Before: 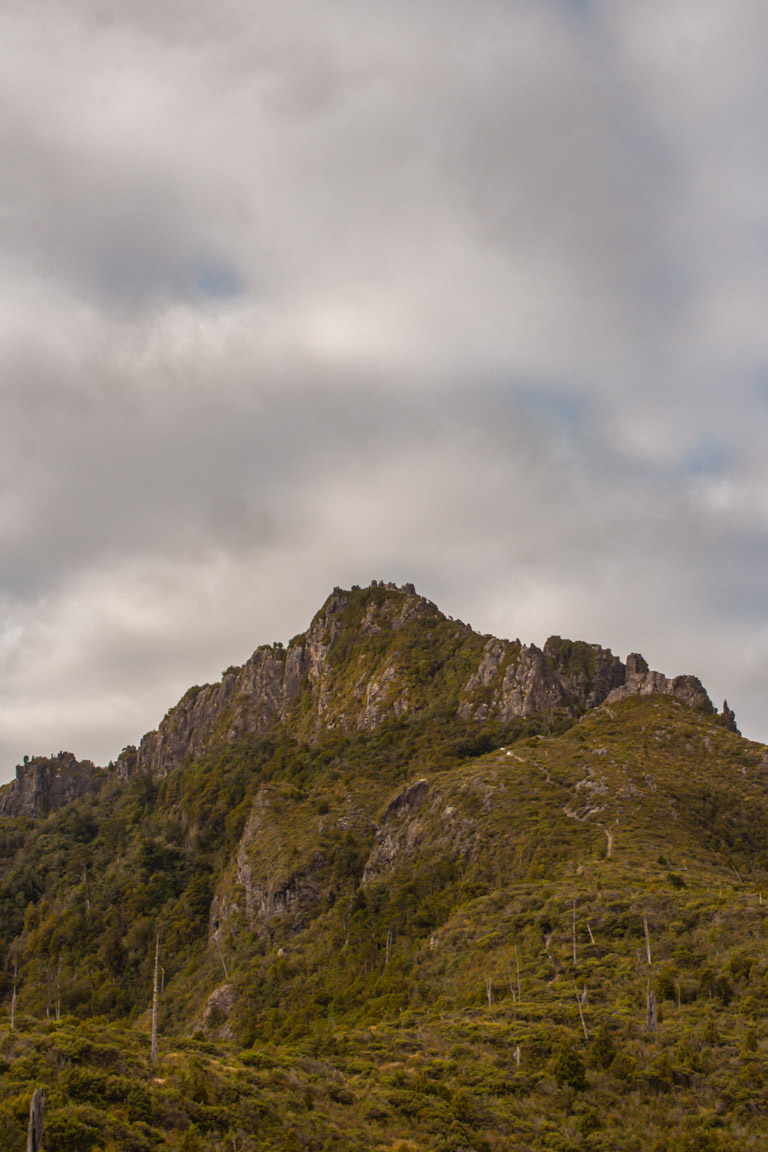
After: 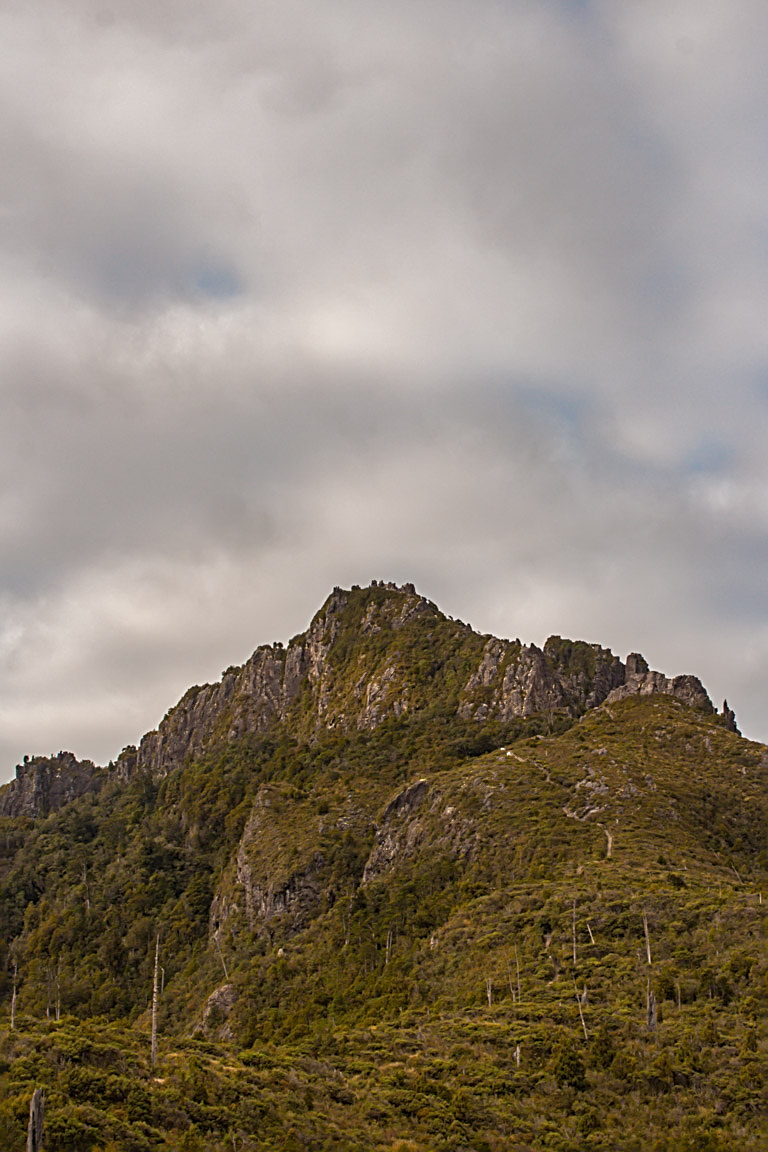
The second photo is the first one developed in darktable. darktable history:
sharpen: radius 2.569, amount 0.693
levels: mode automatic
